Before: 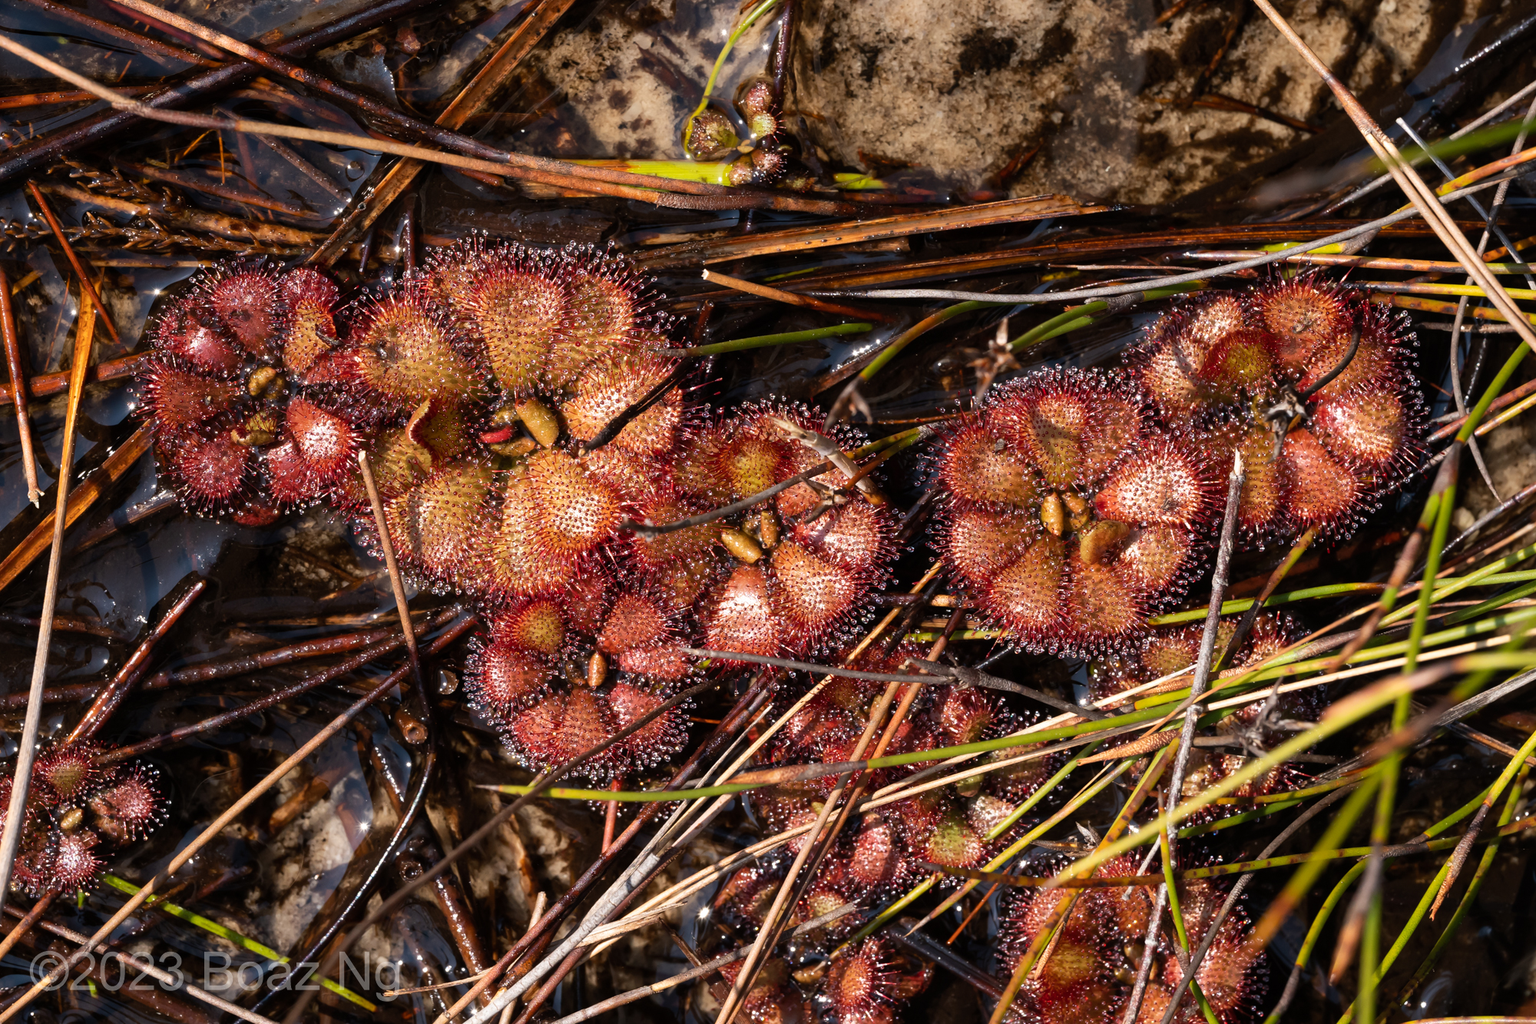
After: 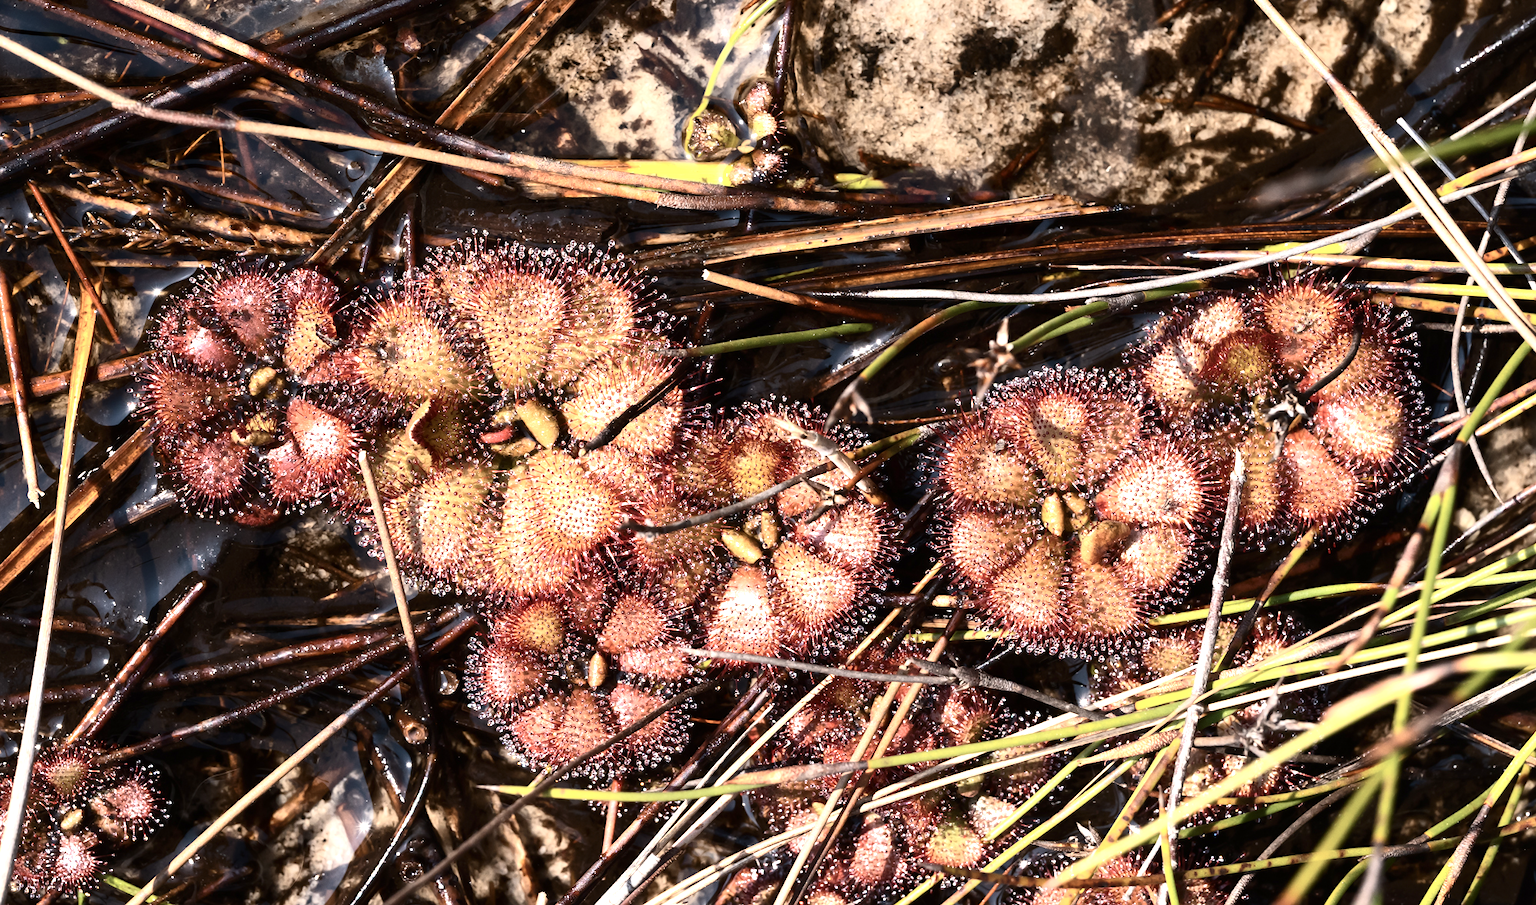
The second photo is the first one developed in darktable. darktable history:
exposure: black level correction 0, exposure 1.1 EV, compensate exposure bias true, compensate highlight preservation false
contrast brightness saturation: contrast 0.25, saturation -0.31
crop and rotate: top 0%, bottom 11.49%
